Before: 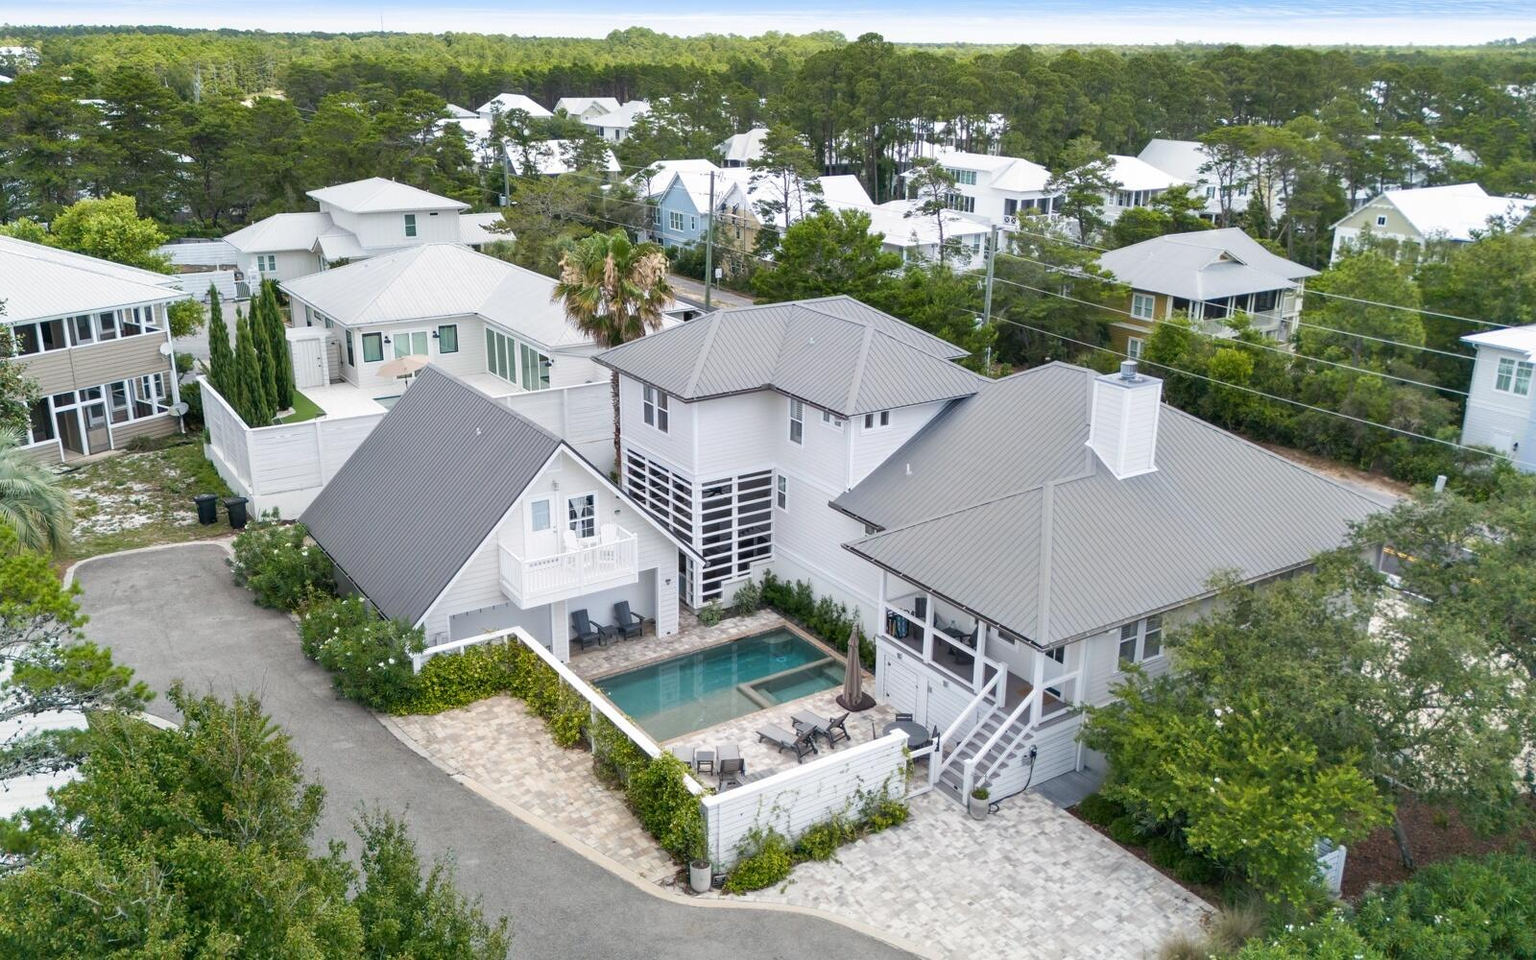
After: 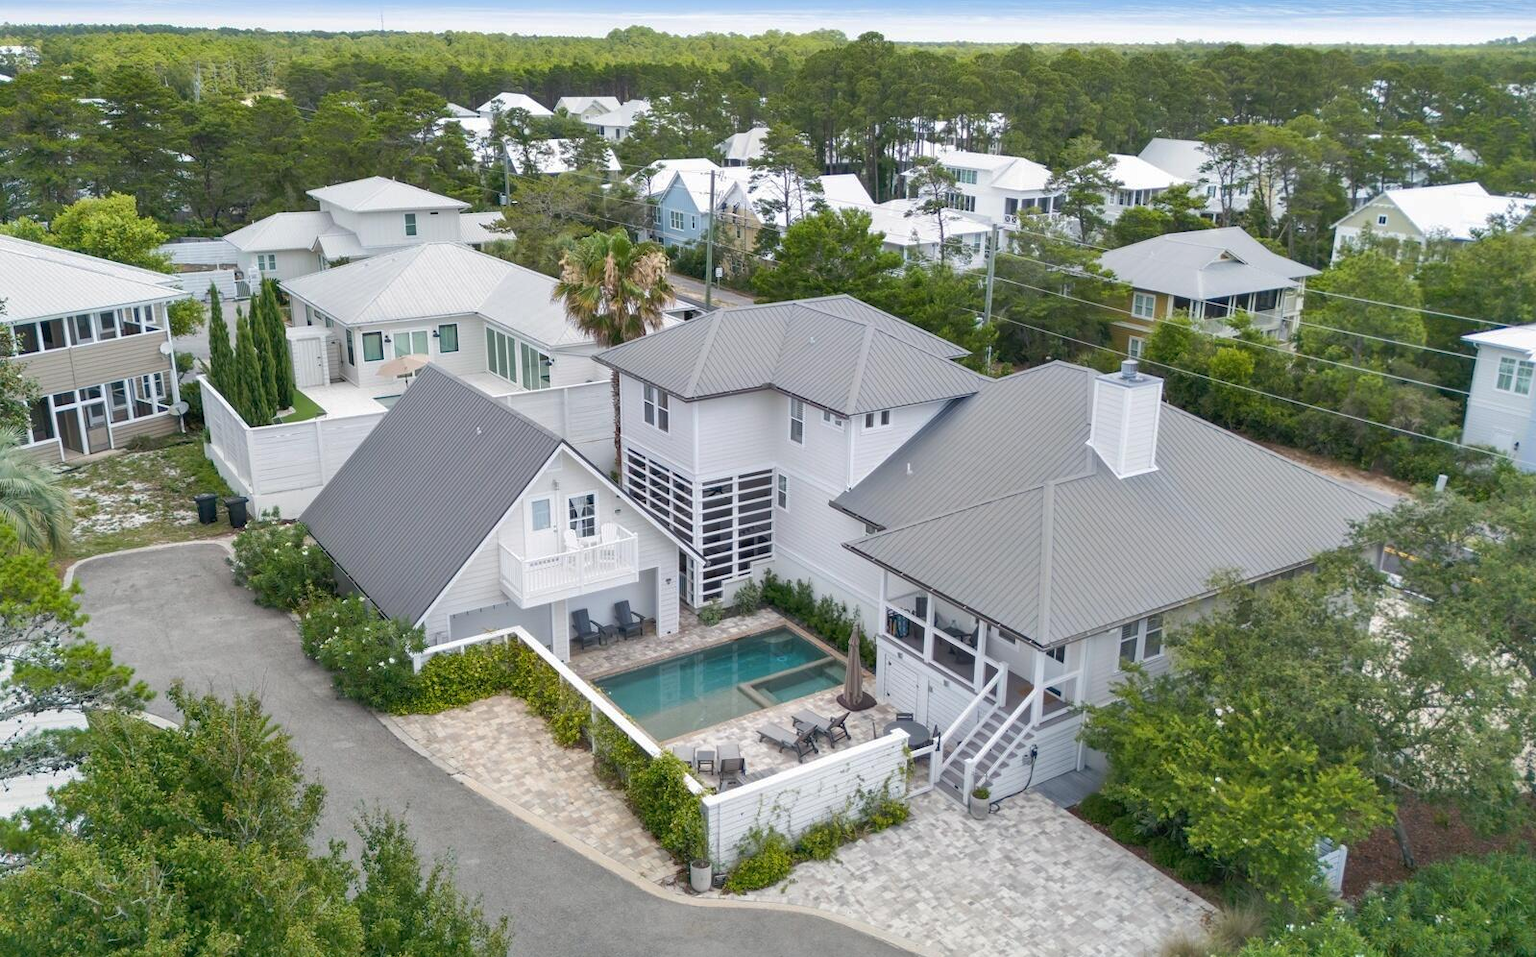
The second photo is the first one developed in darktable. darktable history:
crop: top 0.12%, bottom 0.112%
shadows and highlights: on, module defaults
